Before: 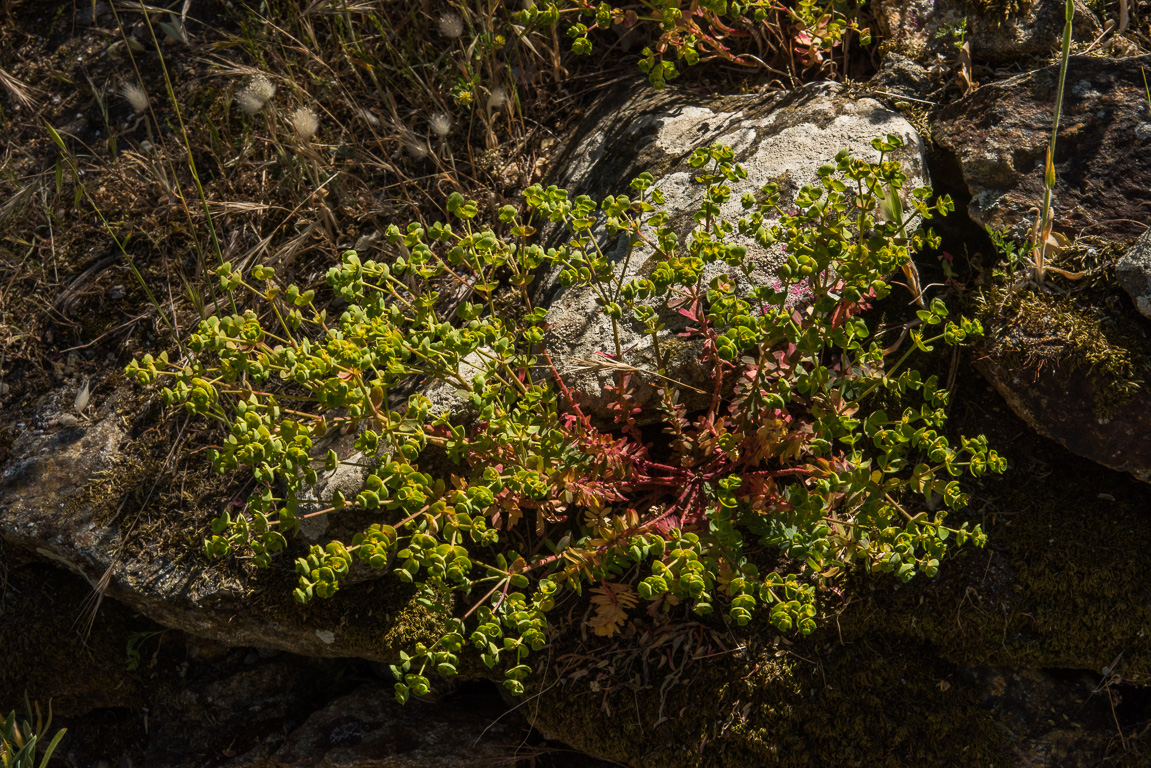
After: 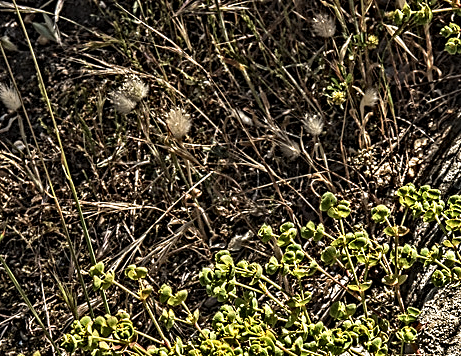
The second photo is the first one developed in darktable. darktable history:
crop and rotate: left 11.056%, top 0.094%, right 48.813%, bottom 53.437%
shadows and highlights: shadows 29.33, highlights -28.98, low approximation 0.01, soften with gaussian
exposure: black level correction -0.004, exposure 0.049 EV, compensate highlight preservation false
contrast equalizer: octaves 7, y [[0.406, 0.494, 0.589, 0.753, 0.877, 0.999], [0.5 ×6], [0.5 ×6], [0 ×6], [0 ×6]]
